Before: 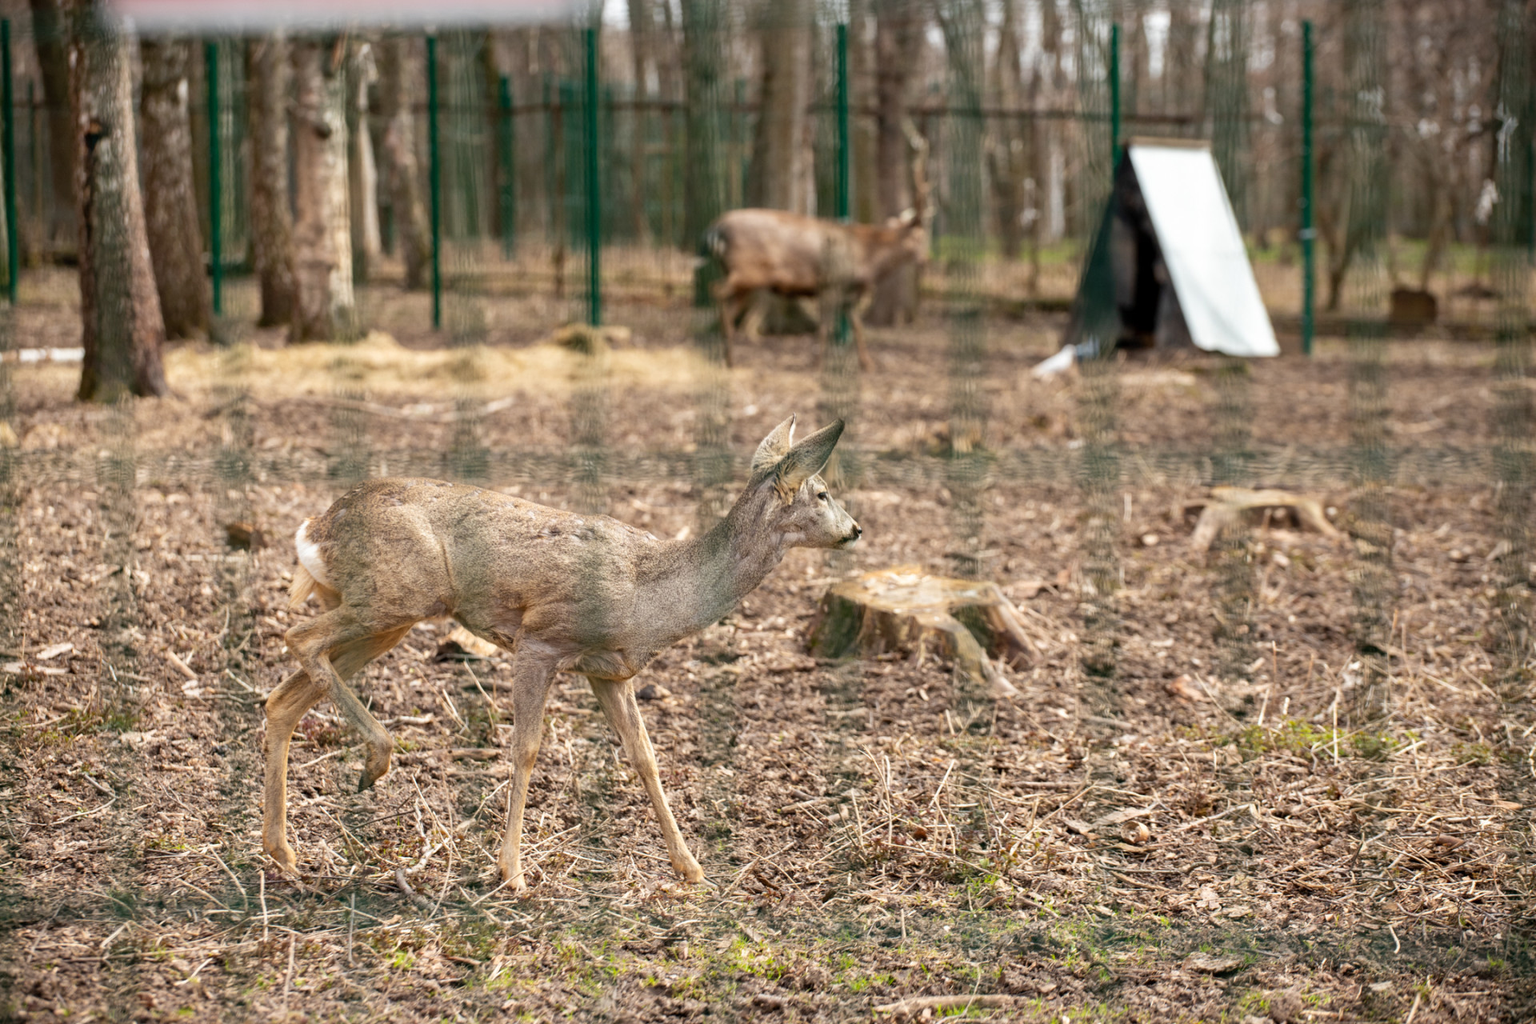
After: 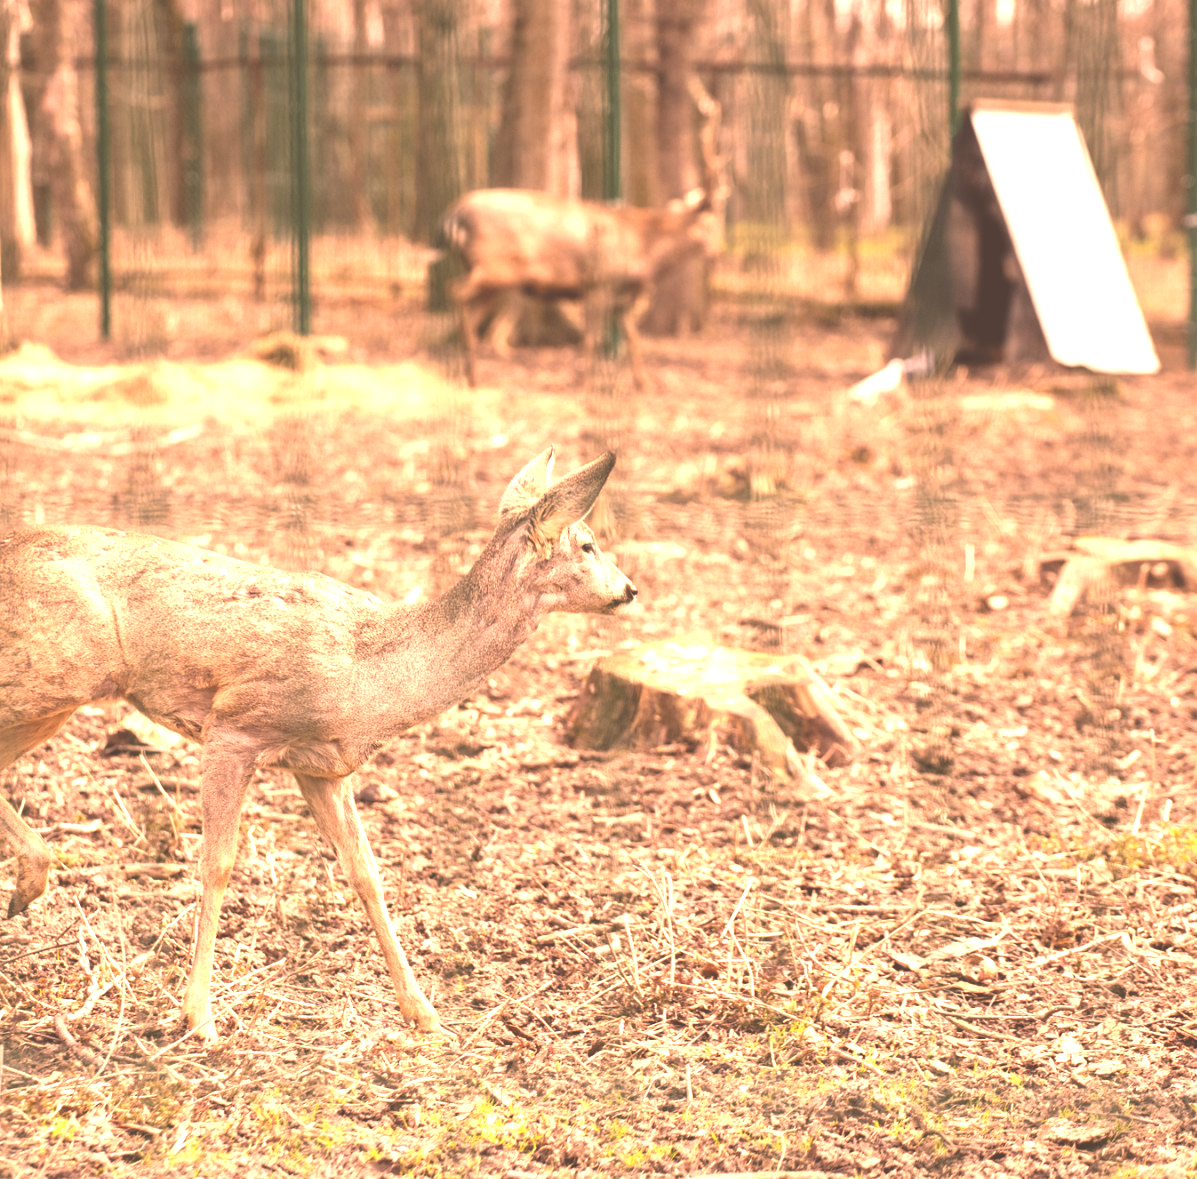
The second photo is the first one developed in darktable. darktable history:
exposure: black level correction -0.023, exposure 1.397 EV, compensate highlight preservation false
color correction: highlights a* 40, highlights b* 40, saturation 0.69
crop and rotate: left 22.918%, top 5.629%, right 14.711%, bottom 2.247%
